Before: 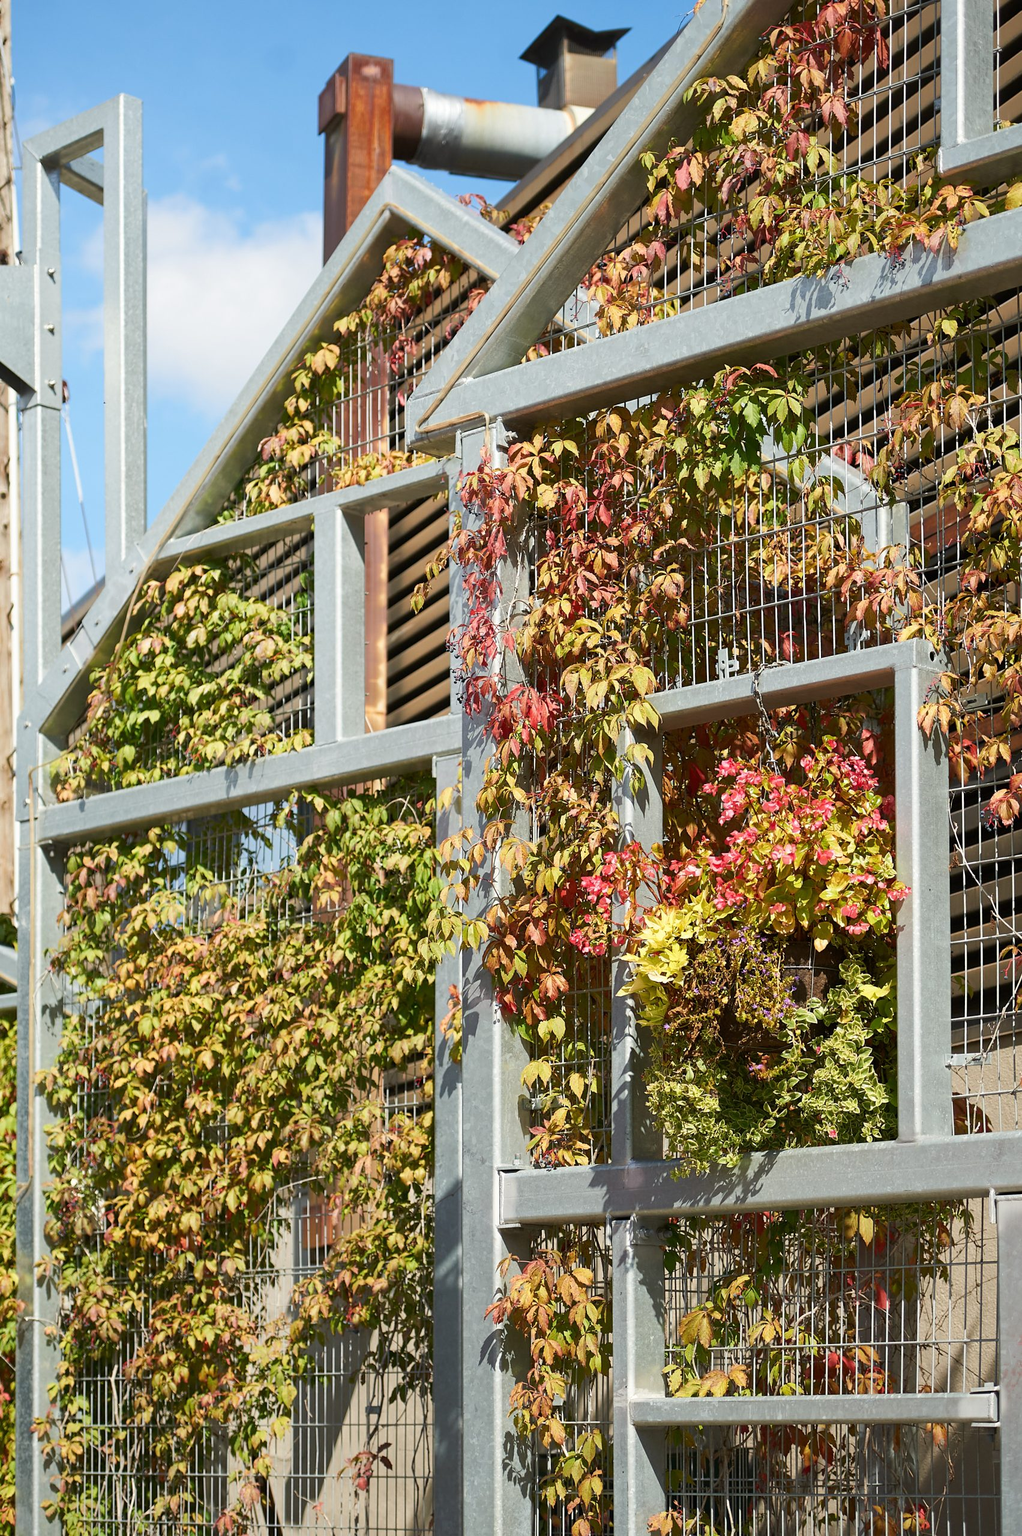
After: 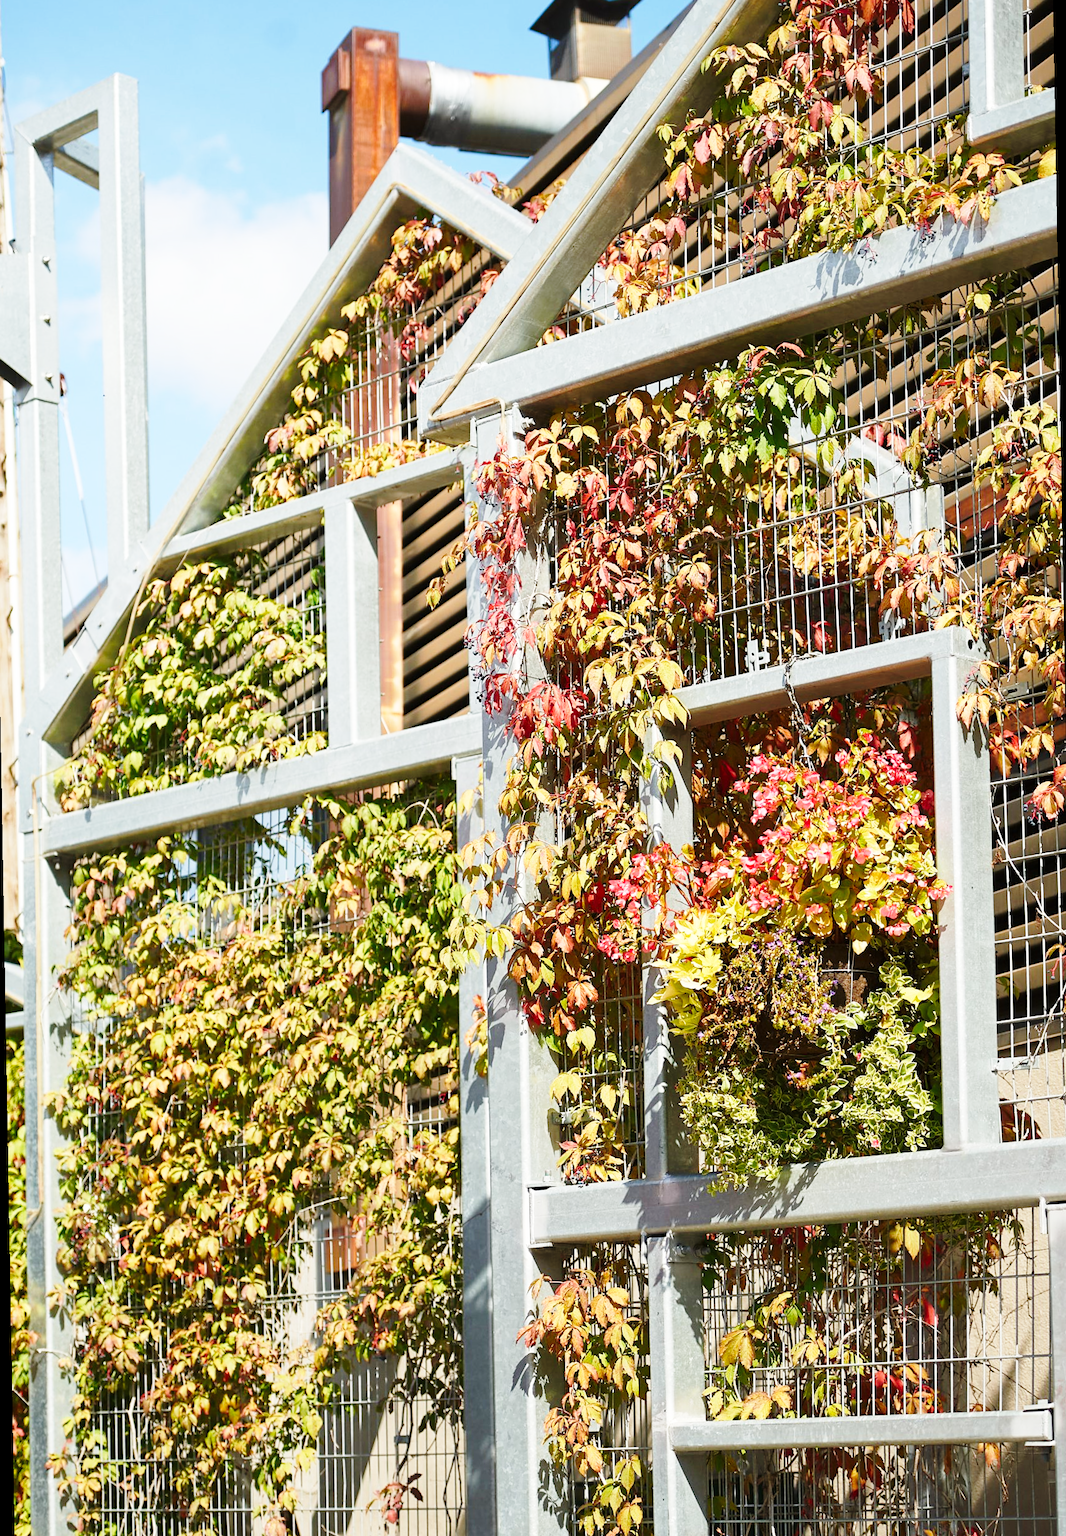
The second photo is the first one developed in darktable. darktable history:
base curve: curves: ch0 [(0, 0) (0.028, 0.03) (0.121, 0.232) (0.46, 0.748) (0.859, 0.968) (1, 1)], preserve colors none
rotate and perspective: rotation -1°, crop left 0.011, crop right 0.989, crop top 0.025, crop bottom 0.975
